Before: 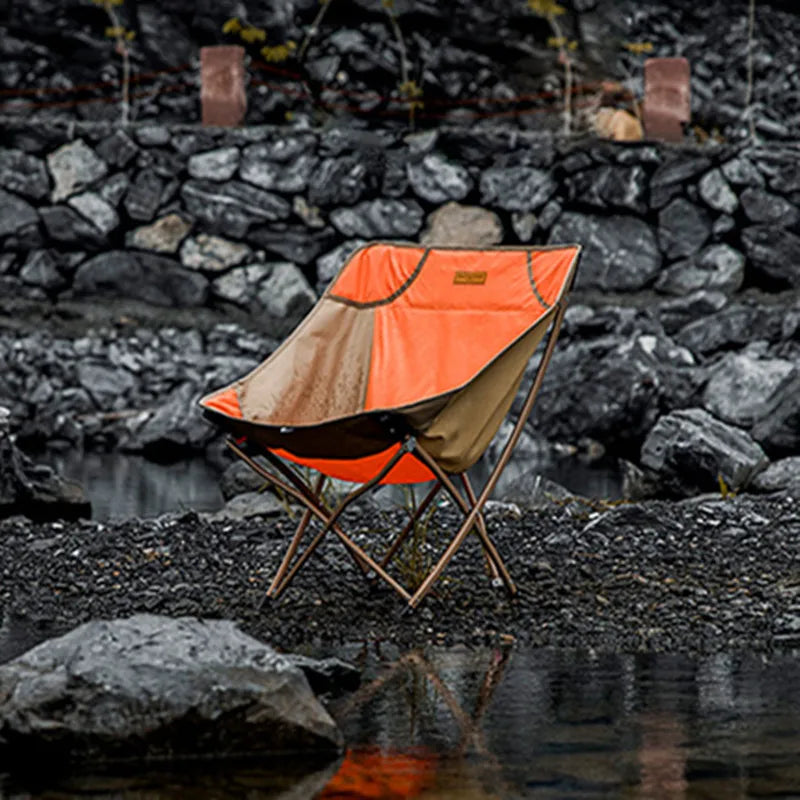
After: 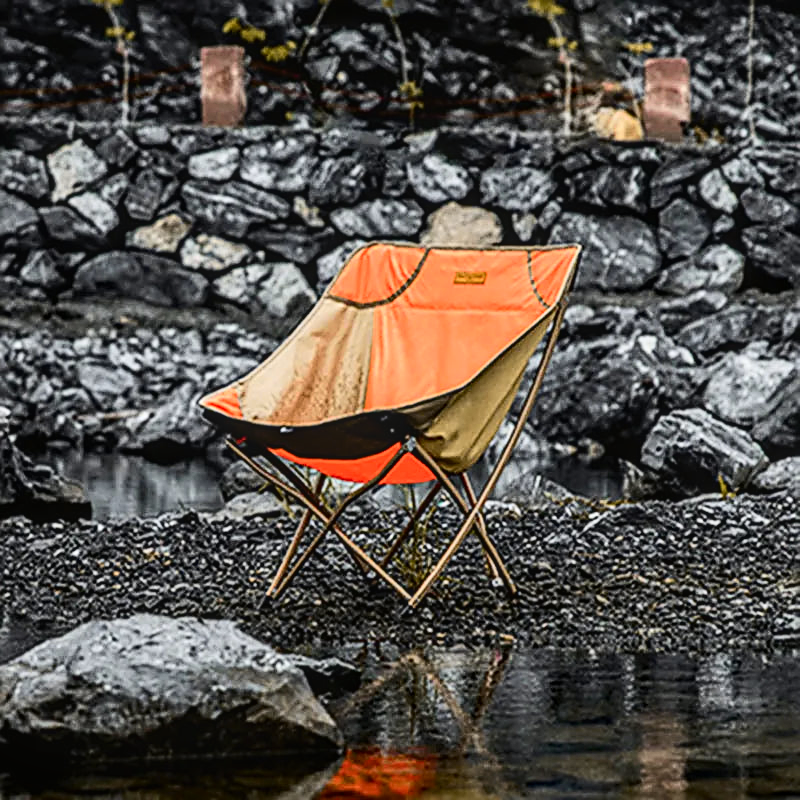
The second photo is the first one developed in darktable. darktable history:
tone curve: curves: ch0 [(0, 0.029) (0.071, 0.087) (0.223, 0.265) (0.447, 0.605) (0.654, 0.823) (0.861, 0.943) (1, 0.981)]; ch1 [(0, 0) (0.353, 0.344) (0.447, 0.449) (0.502, 0.501) (0.547, 0.54) (0.57, 0.582) (0.608, 0.608) (0.618, 0.631) (0.657, 0.699) (1, 1)]; ch2 [(0, 0) (0.34, 0.314) (0.456, 0.456) (0.5, 0.503) (0.528, 0.54) (0.557, 0.577) (0.589, 0.626) (1, 1)], color space Lab, independent channels, preserve colors none
sharpen: on, module defaults
color correction: highlights b* -0.052
local contrast: on, module defaults
